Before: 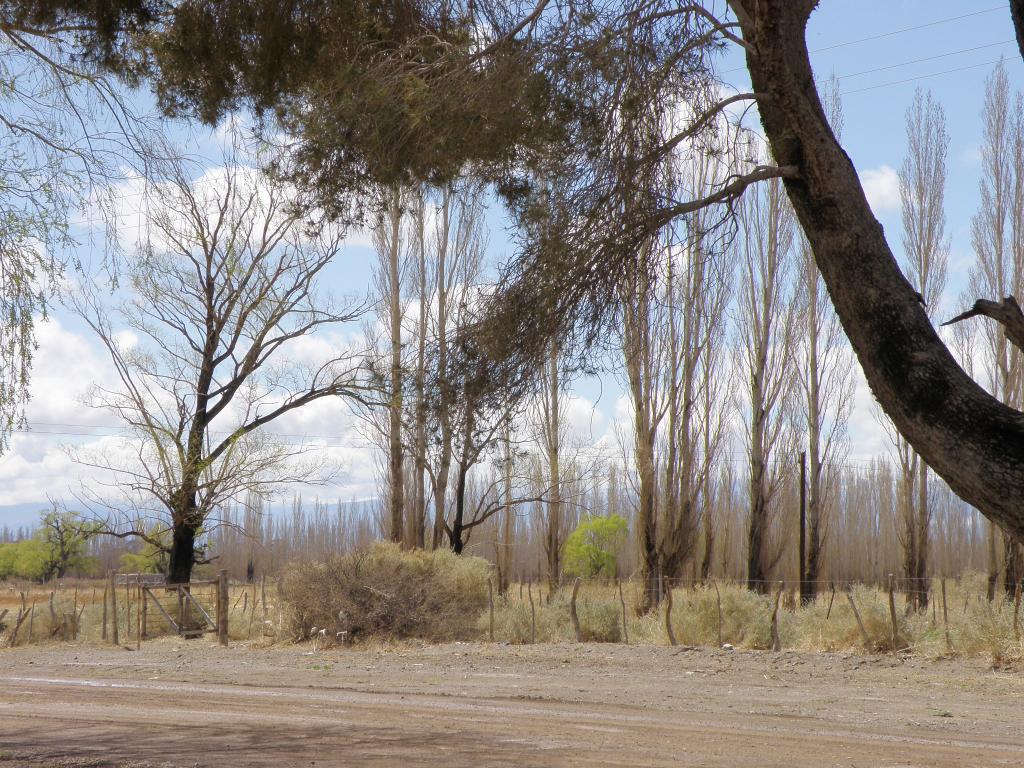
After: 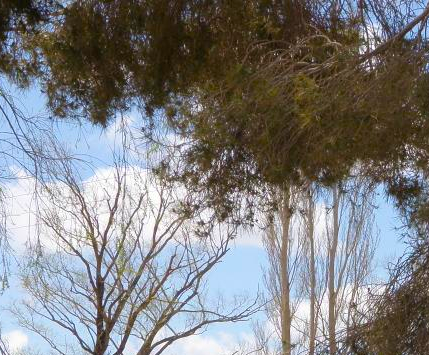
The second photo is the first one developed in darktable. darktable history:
crop and rotate: left 10.817%, top 0.062%, right 47.194%, bottom 53.626%
color balance rgb: perceptual saturation grading › global saturation 30%, global vibrance 20%
